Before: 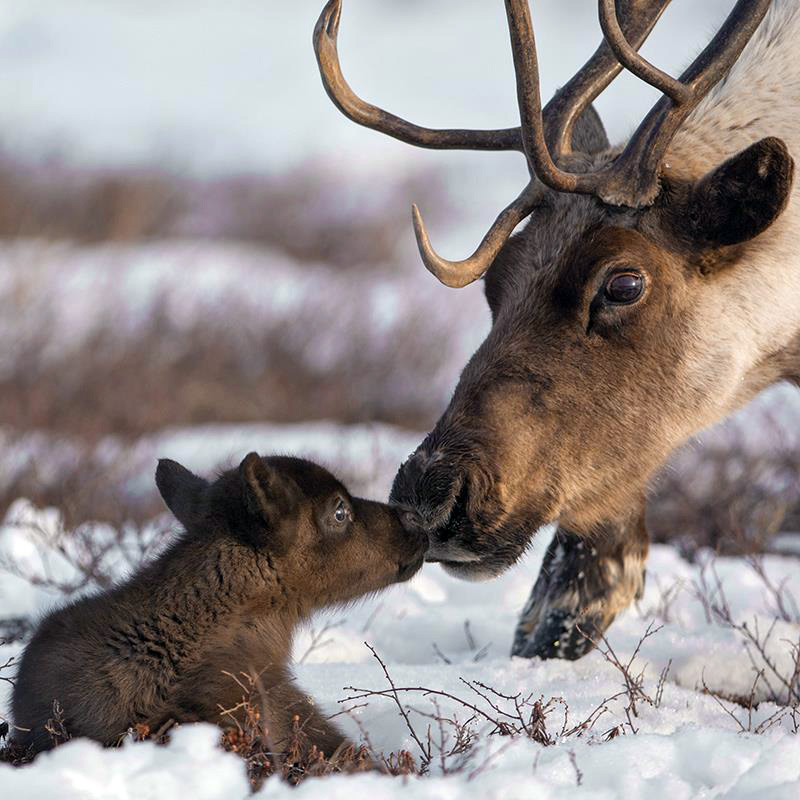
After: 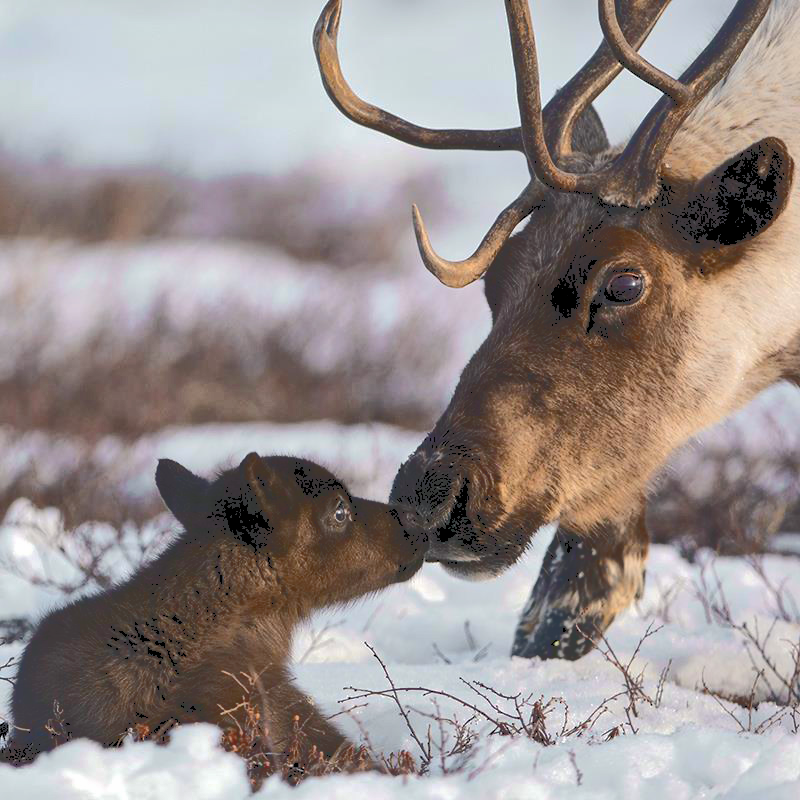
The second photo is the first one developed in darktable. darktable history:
color balance rgb: global offset › luminance -0.392%, perceptual saturation grading › global saturation 0.559%
shadows and highlights: on, module defaults
tone curve: curves: ch0 [(0, 0) (0.003, 0.174) (0.011, 0.178) (0.025, 0.182) (0.044, 0.185) (0.069, 0.191) (0.1, 0.194) (0.136, 0.199) (0.177, 0.219) (0.224, 0.246) (0.277, 0.284) (0.335, 0.35) (0.399, 0.43) (0.468, 0.539) (0.543, 0.637) (0.623, 0.711) (0.709, 0.799) (0.801, 0.865) (0.898, 0.914) (1, 1)], color space Lab, independent channels, preserve colors none
